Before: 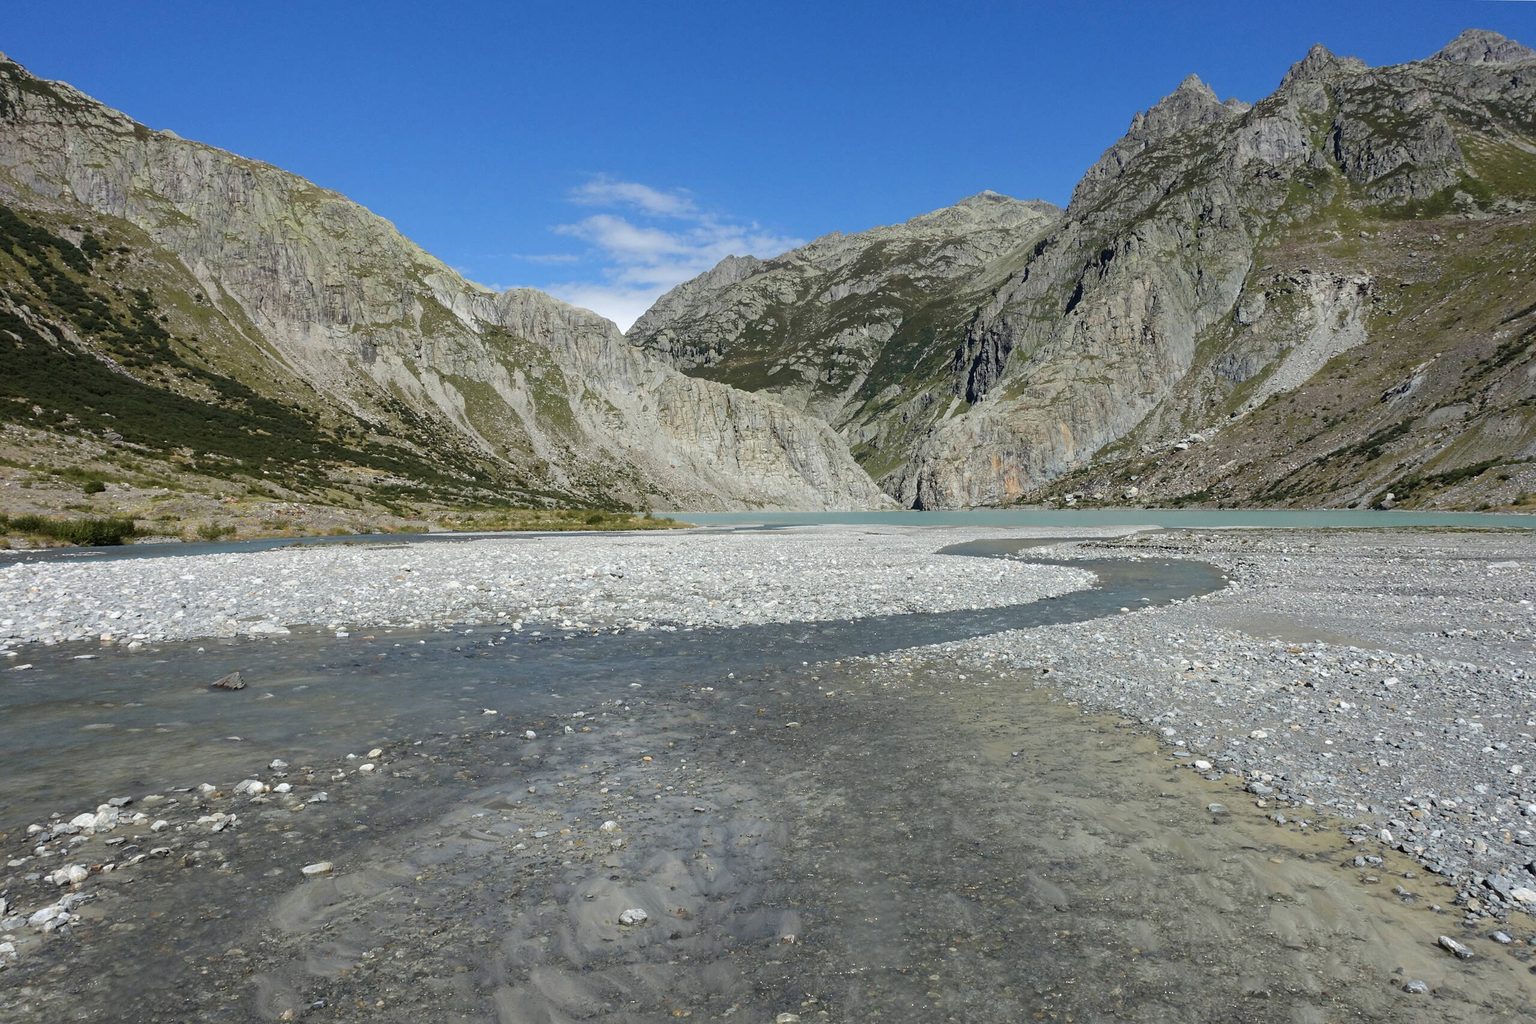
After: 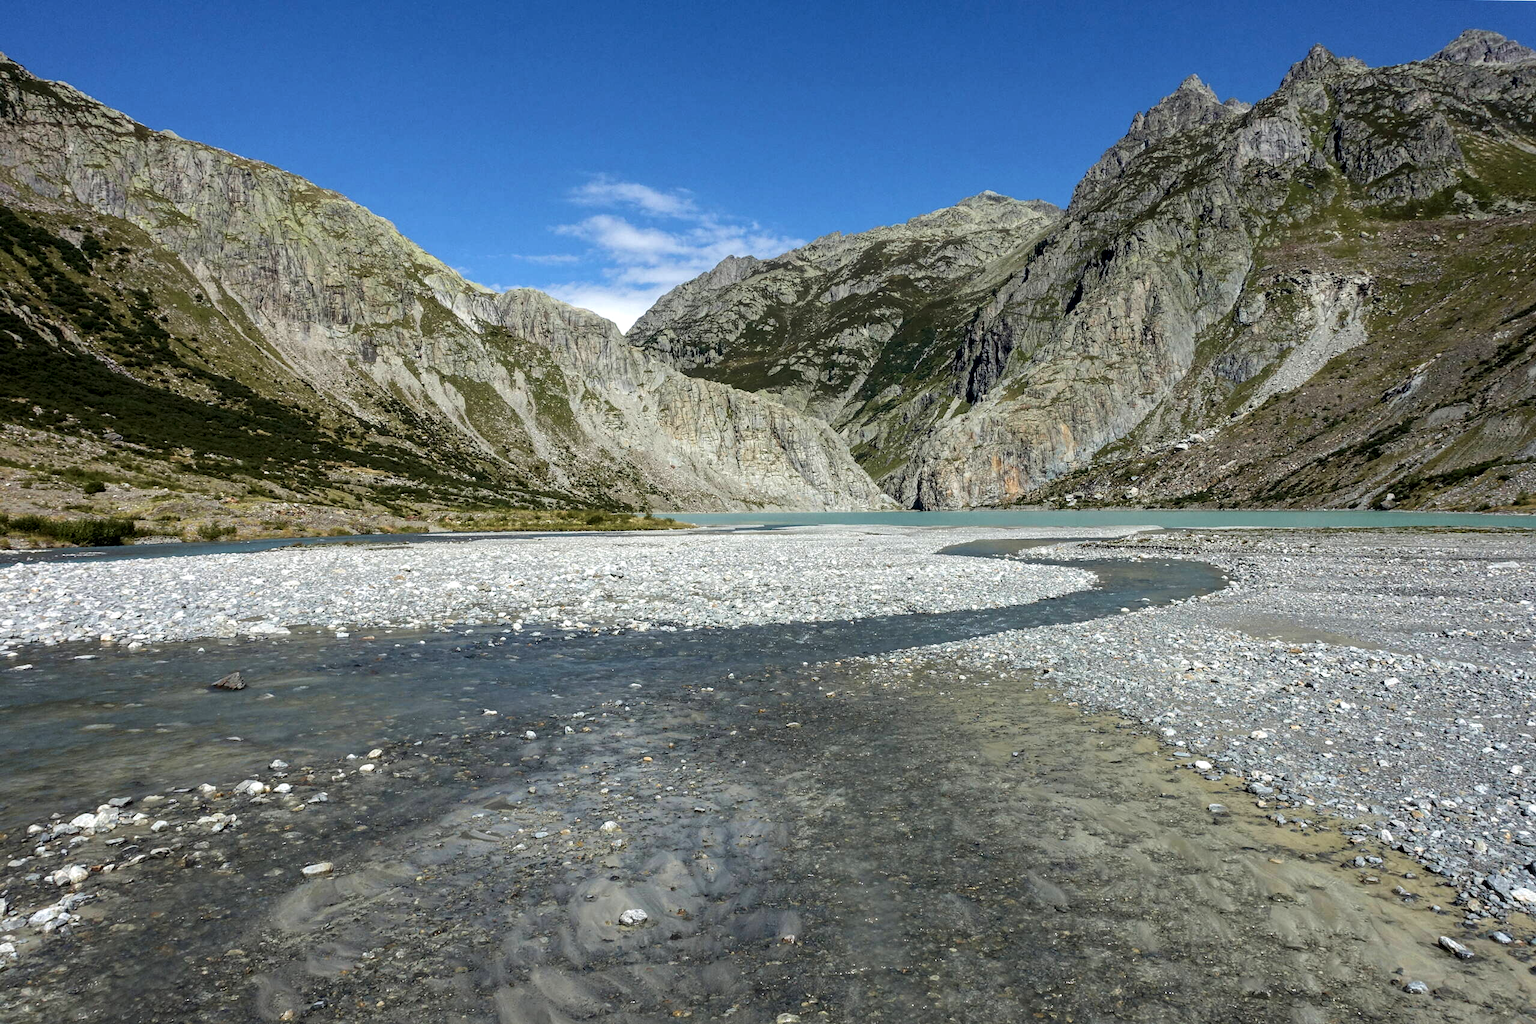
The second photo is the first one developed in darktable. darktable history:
local contrast: on, module defaults
velvia: on, module defaults
exposure: black level correction 0.006, exposure -0.218 EV, compensate highlight preservation false
color balance rgb: perceptual saturation grading › global saturation -2.003%, perceptual saturation grading › highlights -7.491%, perceptual saturation grading › mid-tones 7.81%, perceptual saturation grading › shadows 4.701%, perceptual brilliance grading › highlights 13.806%, perceptual brilliance grading › mid-tones 7.675%, perceptual brilliance grading › shadows -17.452%
